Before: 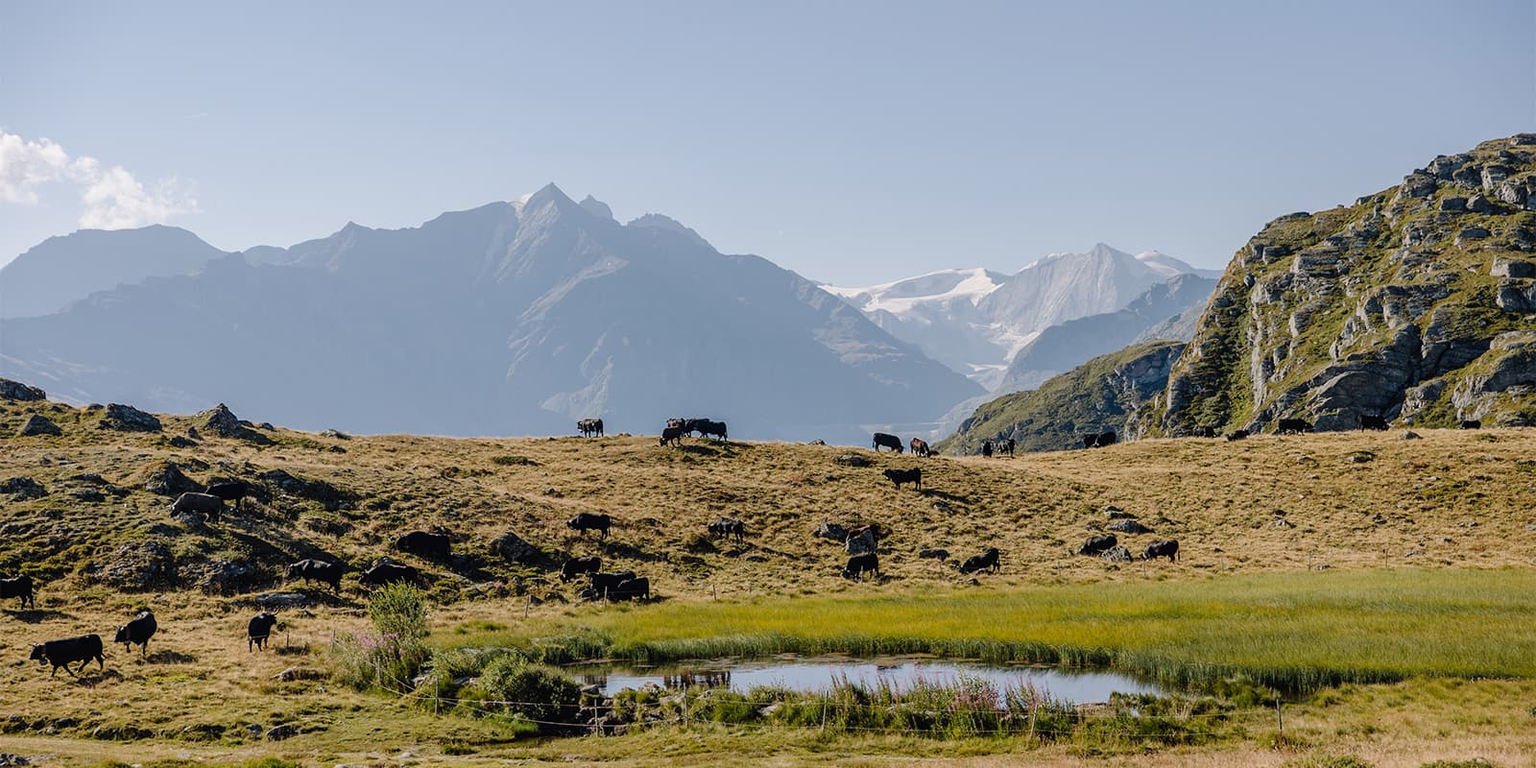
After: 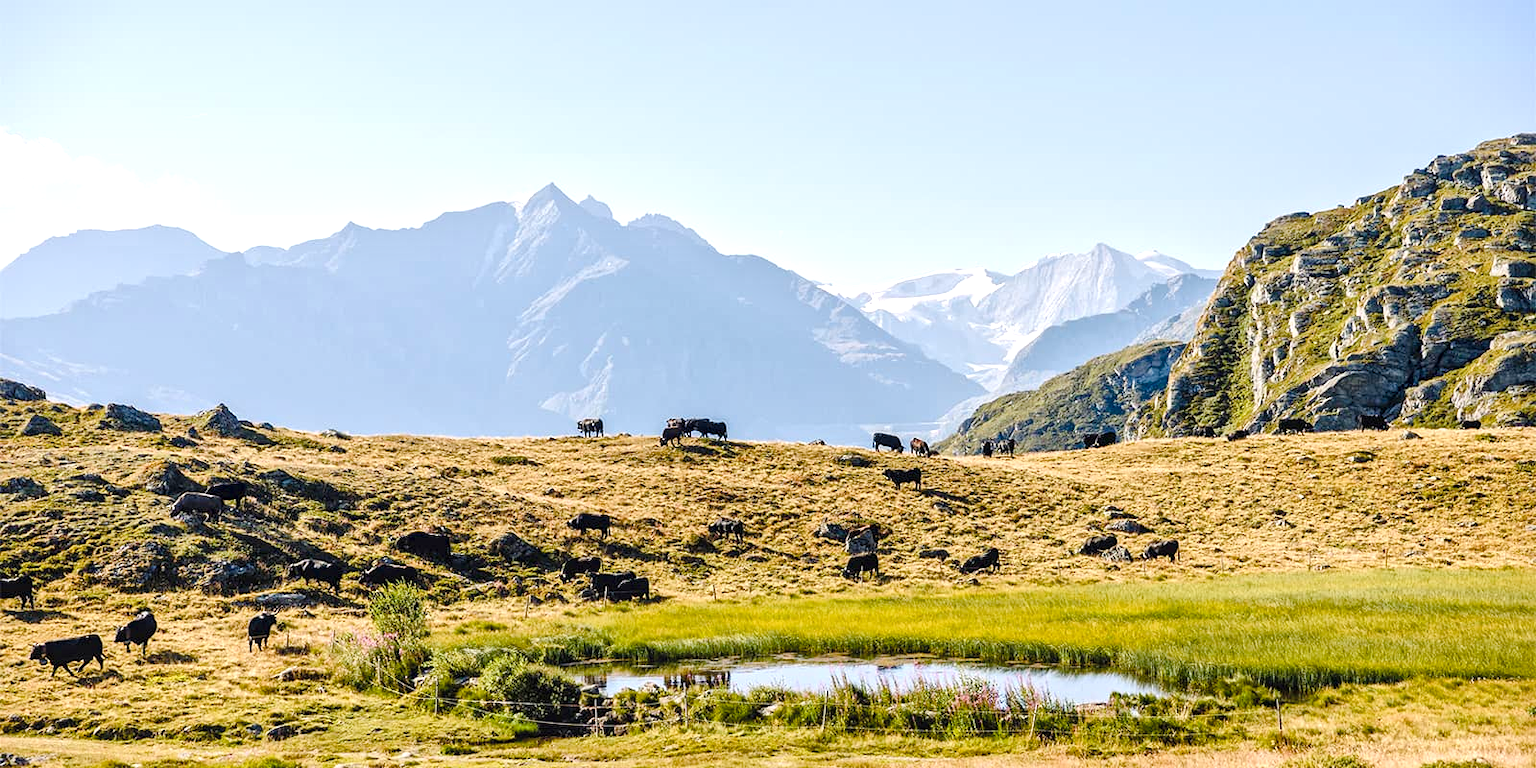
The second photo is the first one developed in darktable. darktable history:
exposure: exposure 0.779 EV, compensate exposure bias true, compensate highlight preservation false
color balance rgb: shadows lift › luminance -20.418%, perceptual saturation grading › global saturation 20%, perceptual saturation grading › highlights -25.647%, perceptual saturation grading › shadows 50.062%, global vibrance 20%
contrast brightness saturation: brightness 0.144
local contrast: mode bilateral grid, contrast 19, coarseness 20, detail 150%, midtone range 0.2
